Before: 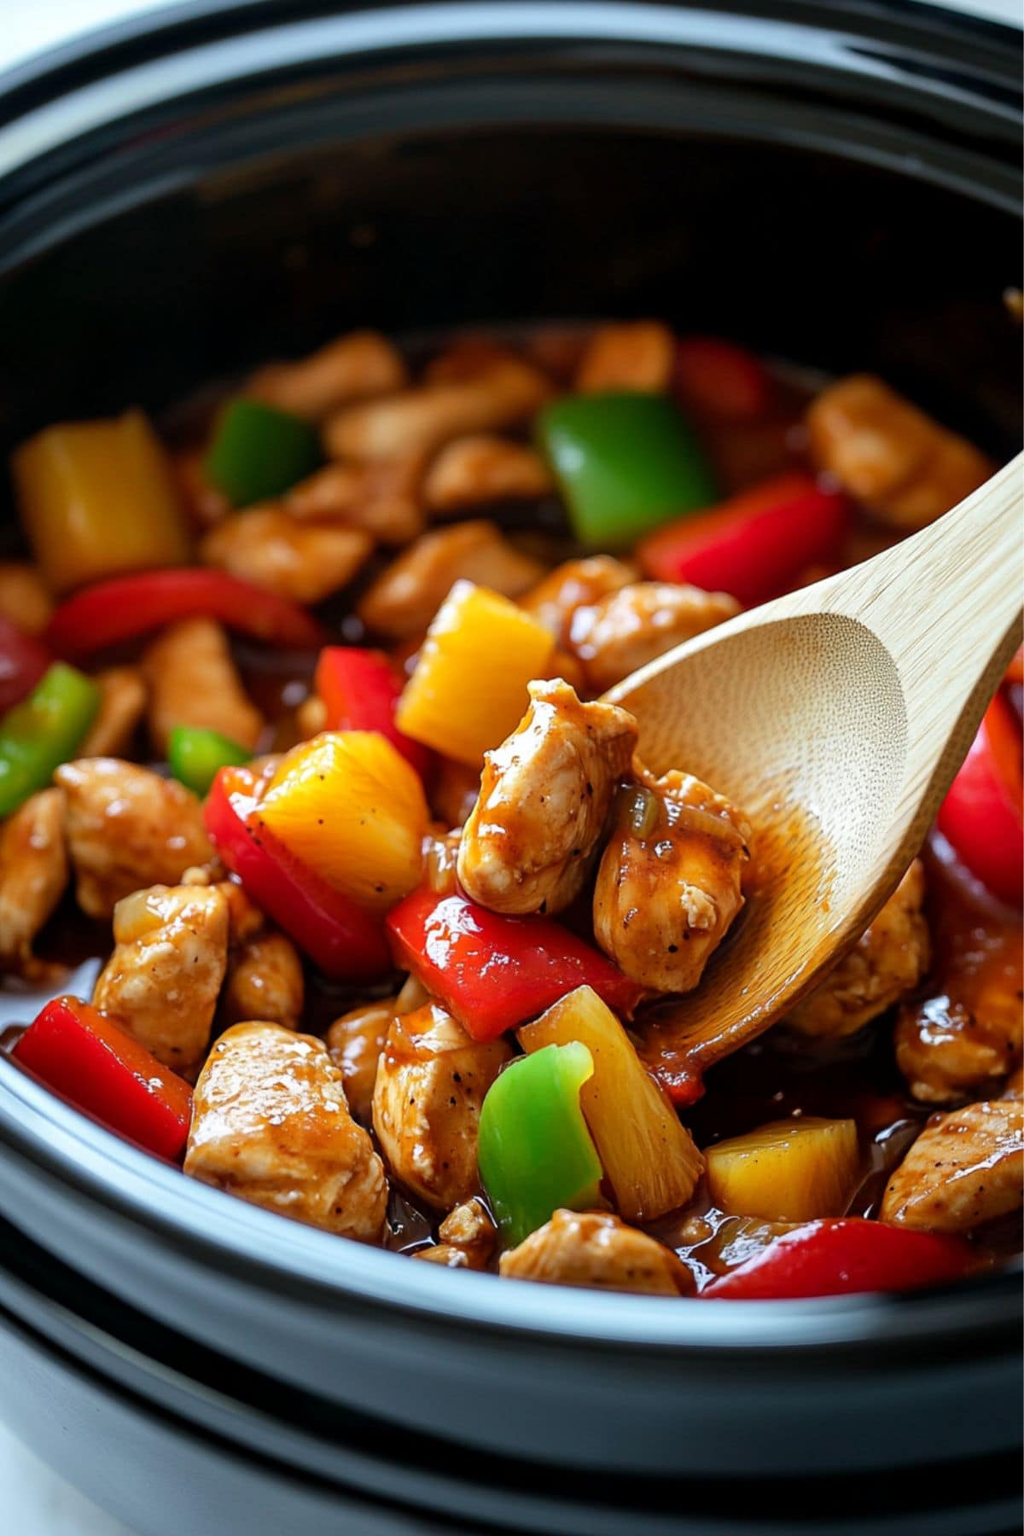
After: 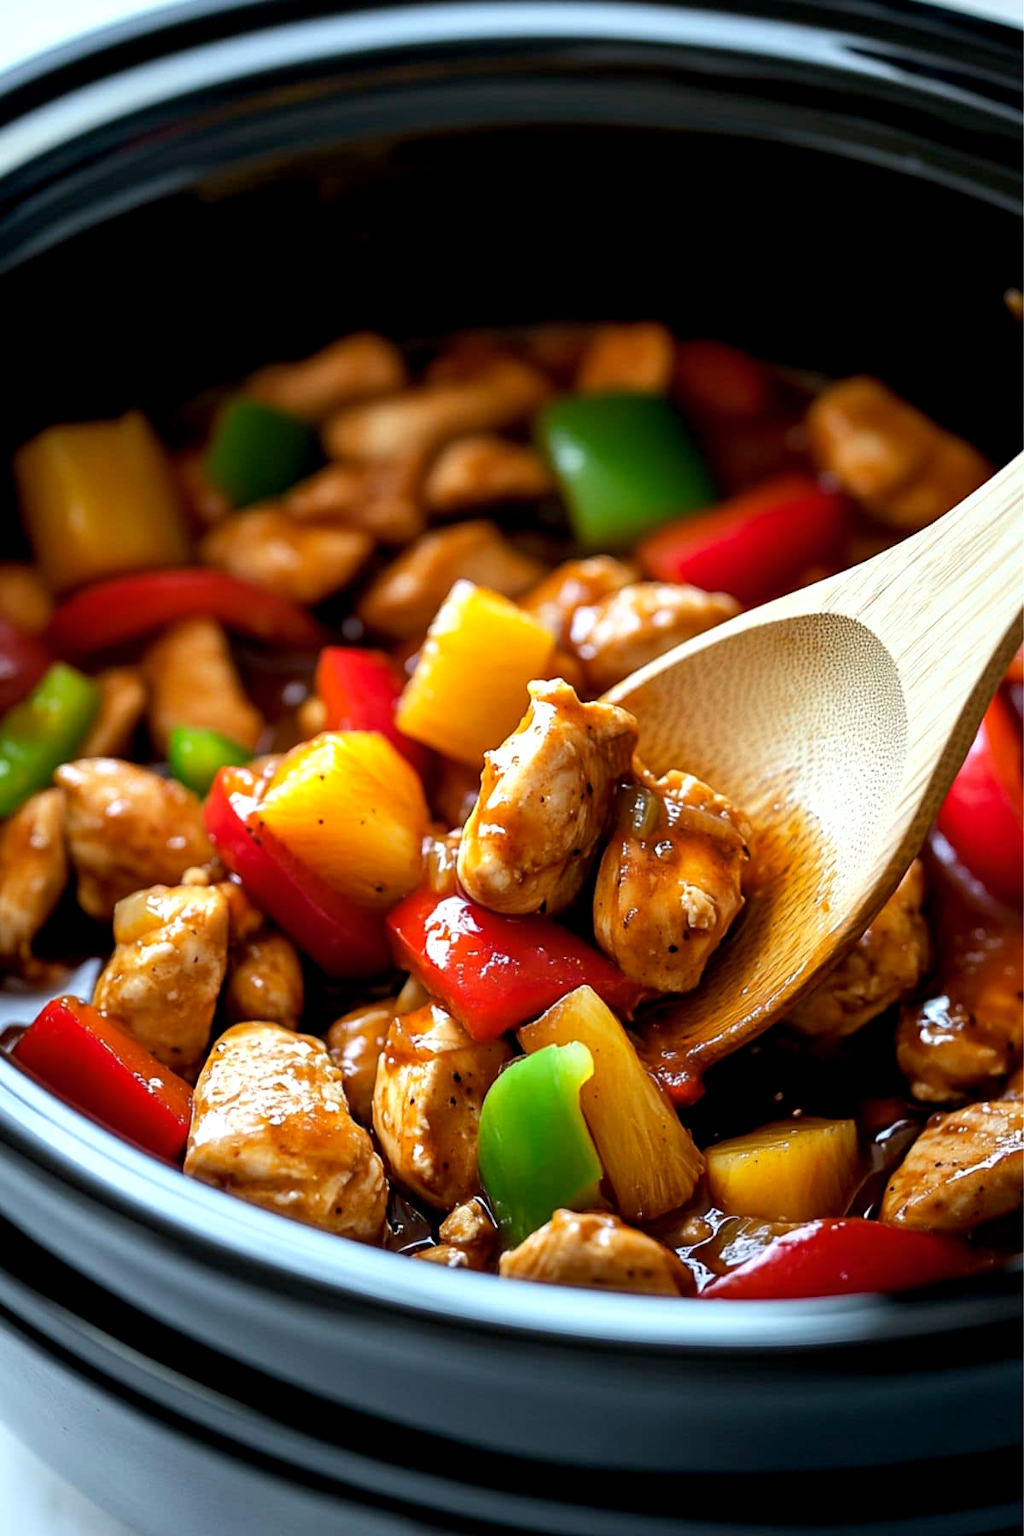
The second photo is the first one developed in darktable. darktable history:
shadows and highlights: radius 335.04, shadows 63.29, highlights 5.06, compress 88.09%, soften with gaussian
exposure: black level correction 0.005, exposure 0.006 EV, compensate exposure bias true, compensate highlight preservation false
color balance rgb: perceptual saturation grading › global saturation 0.097%, perceptual brilliance grading › highlights 15.834%, perceptual brilliance grading › mid-tones 6.391%, perceptual brilliance grading › shadows -14.773%, saturation formula JzAzBz (2021)
